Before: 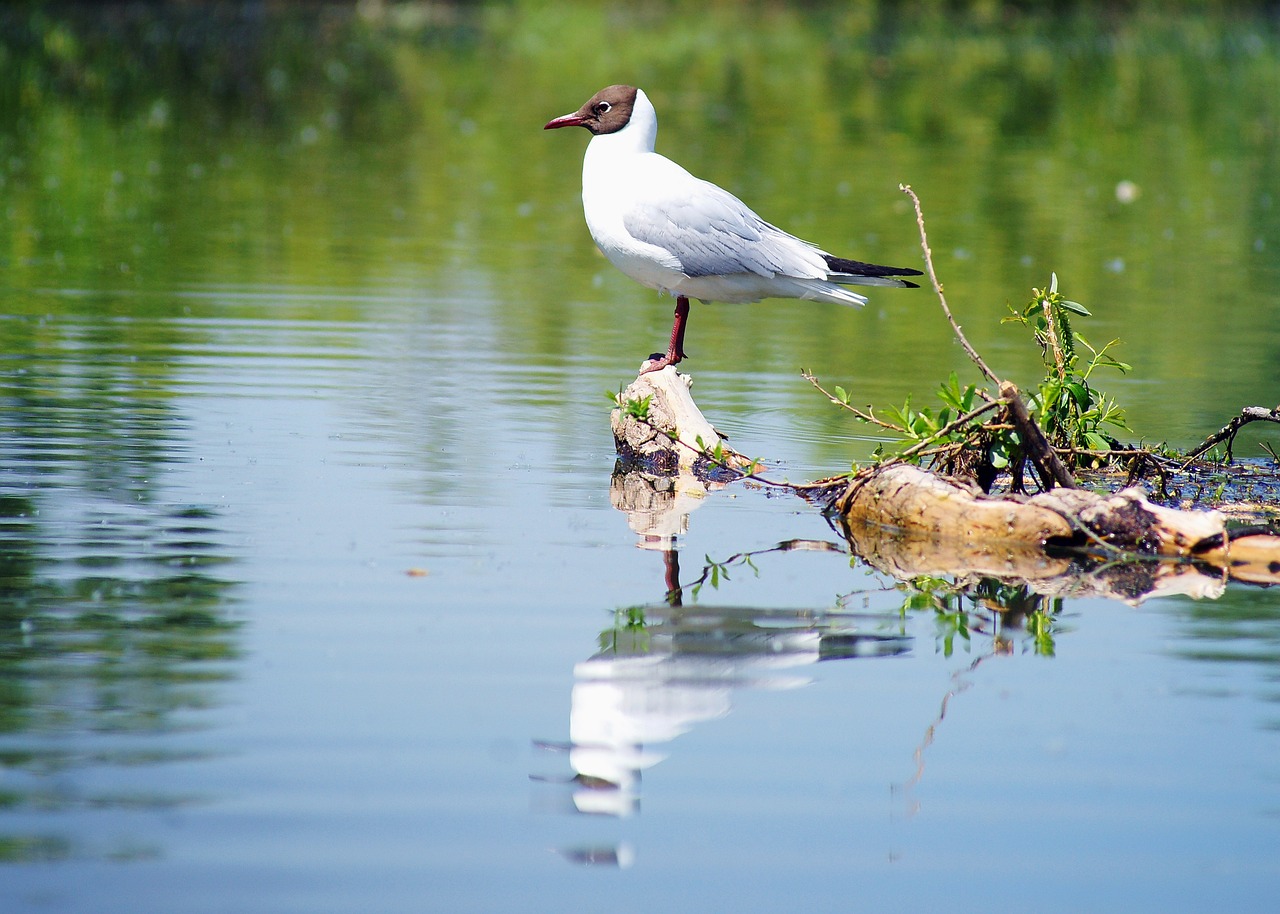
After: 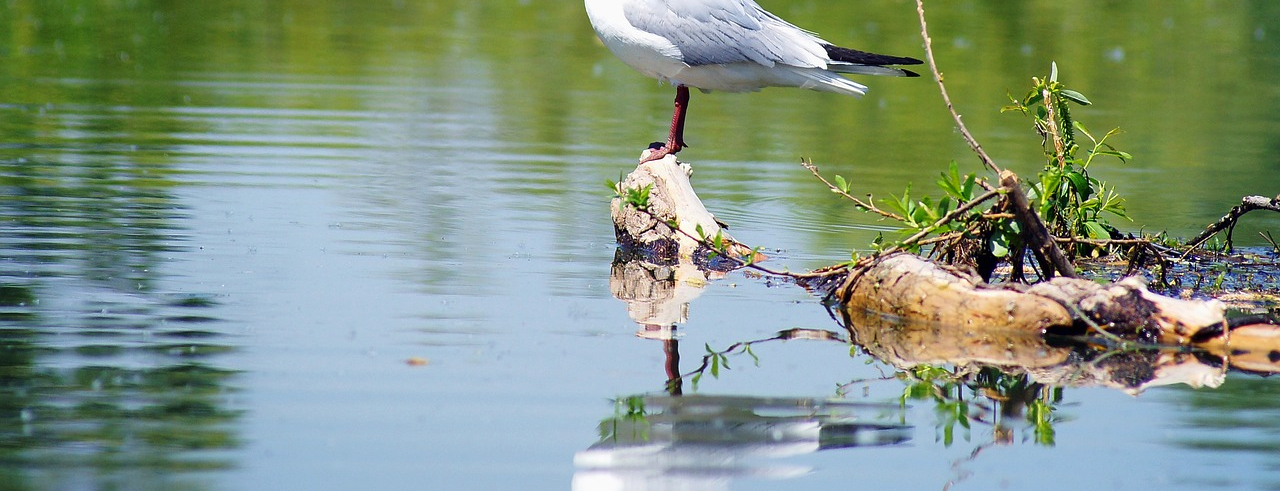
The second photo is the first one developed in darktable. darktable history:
crop and rotate: top 23.169%, bottom 23.092%
base curve: curves: ch0 [(0, 0) (0.303, 0.277) (1, 1)], preserve colors none
